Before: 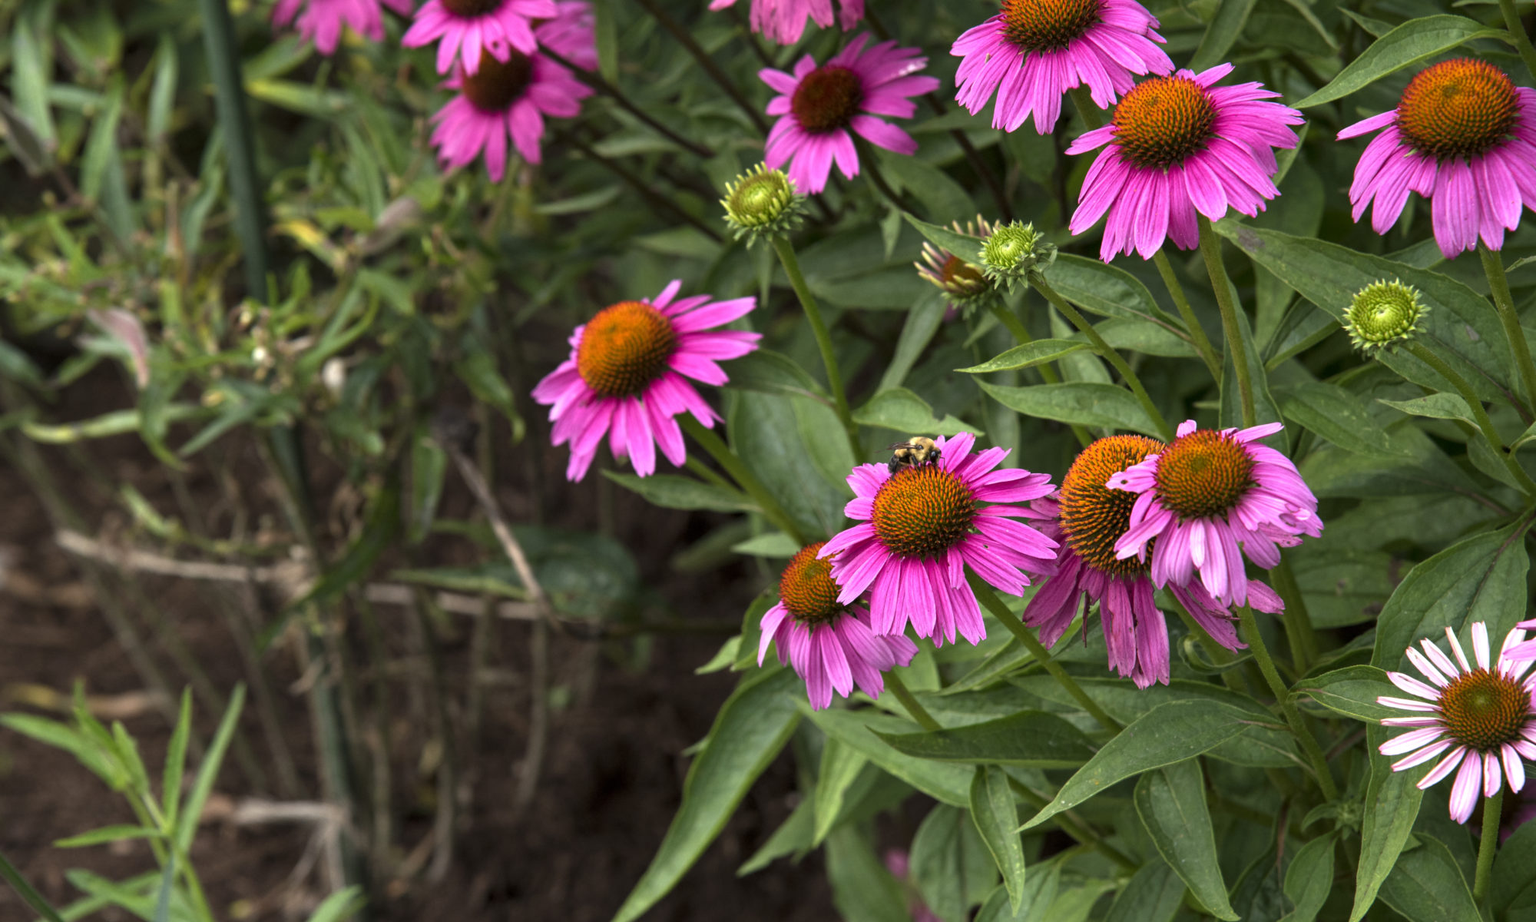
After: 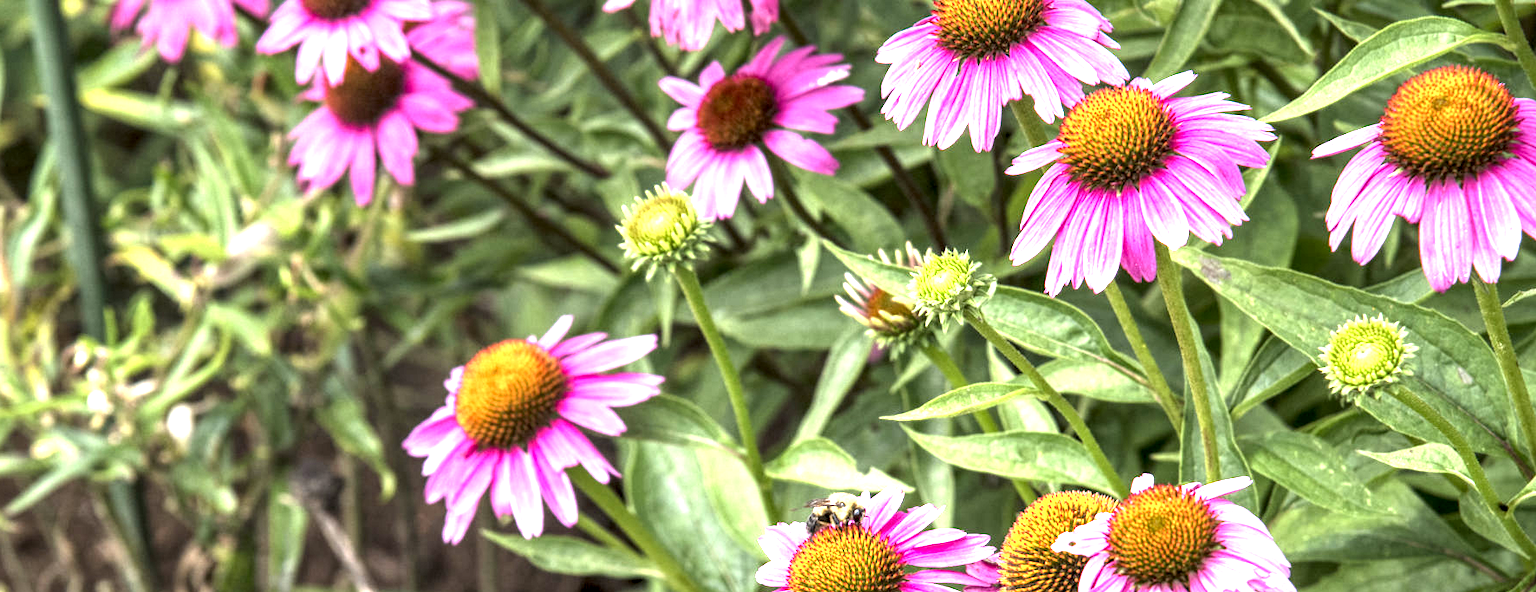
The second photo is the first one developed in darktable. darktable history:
local contrast: highlights 60%, shadows 61%, detail 160%
crop and rotate: left 11.353%, bottom 43.068%
exposure: black level correction 0, exposure 1.912 EV, compensate highlight preservation false
